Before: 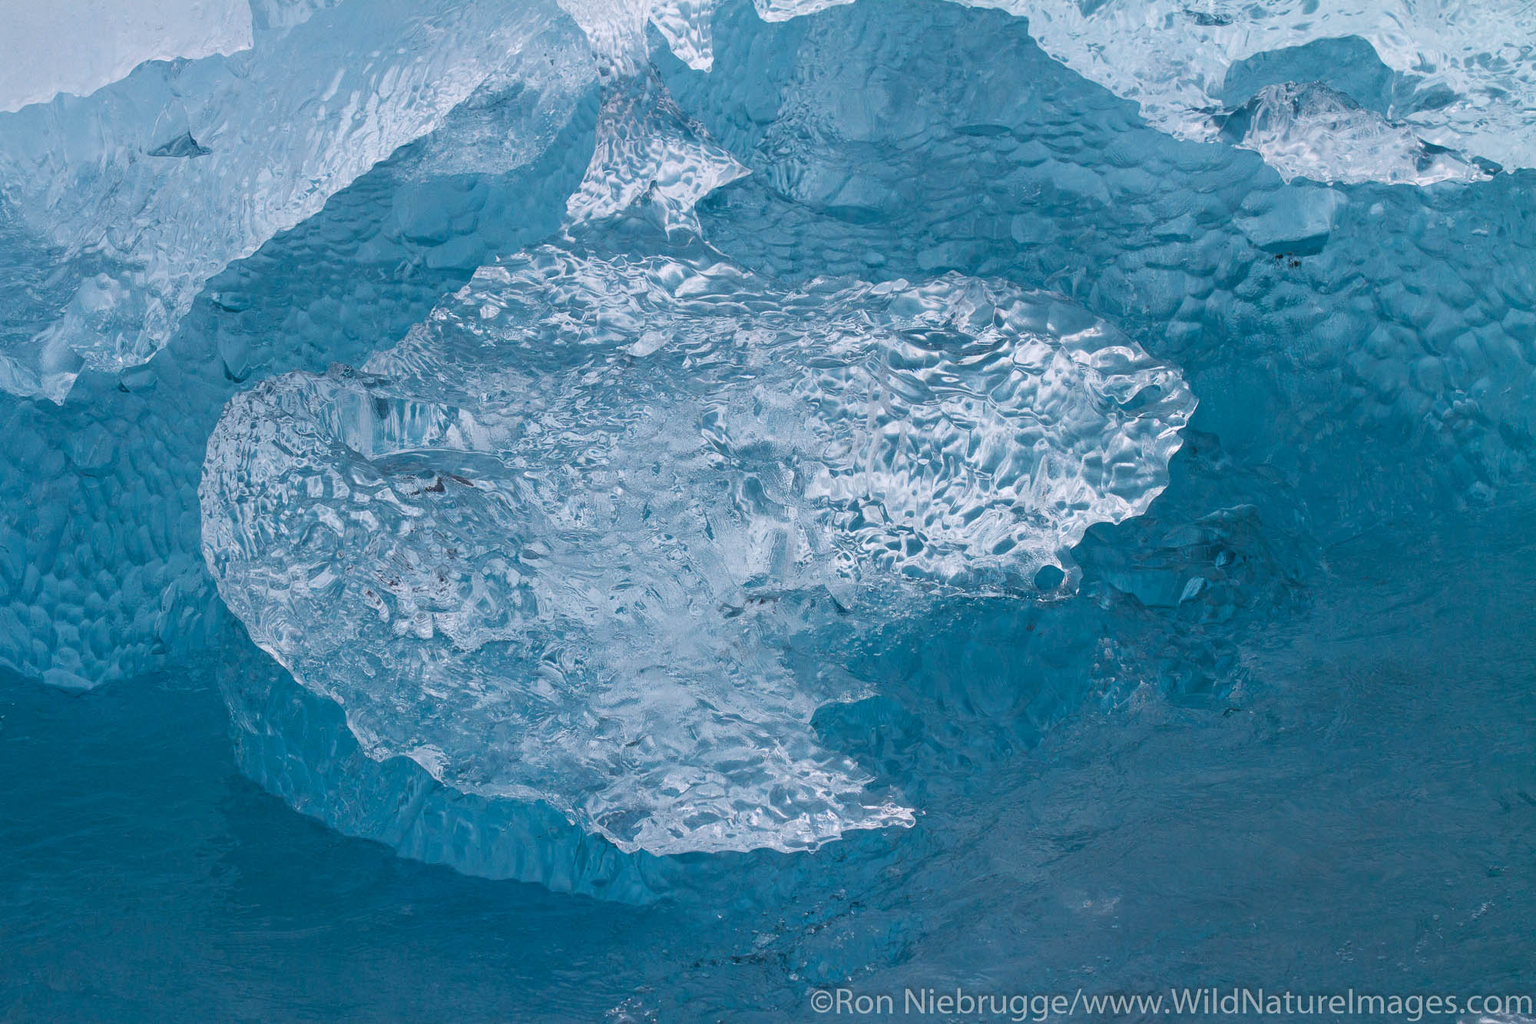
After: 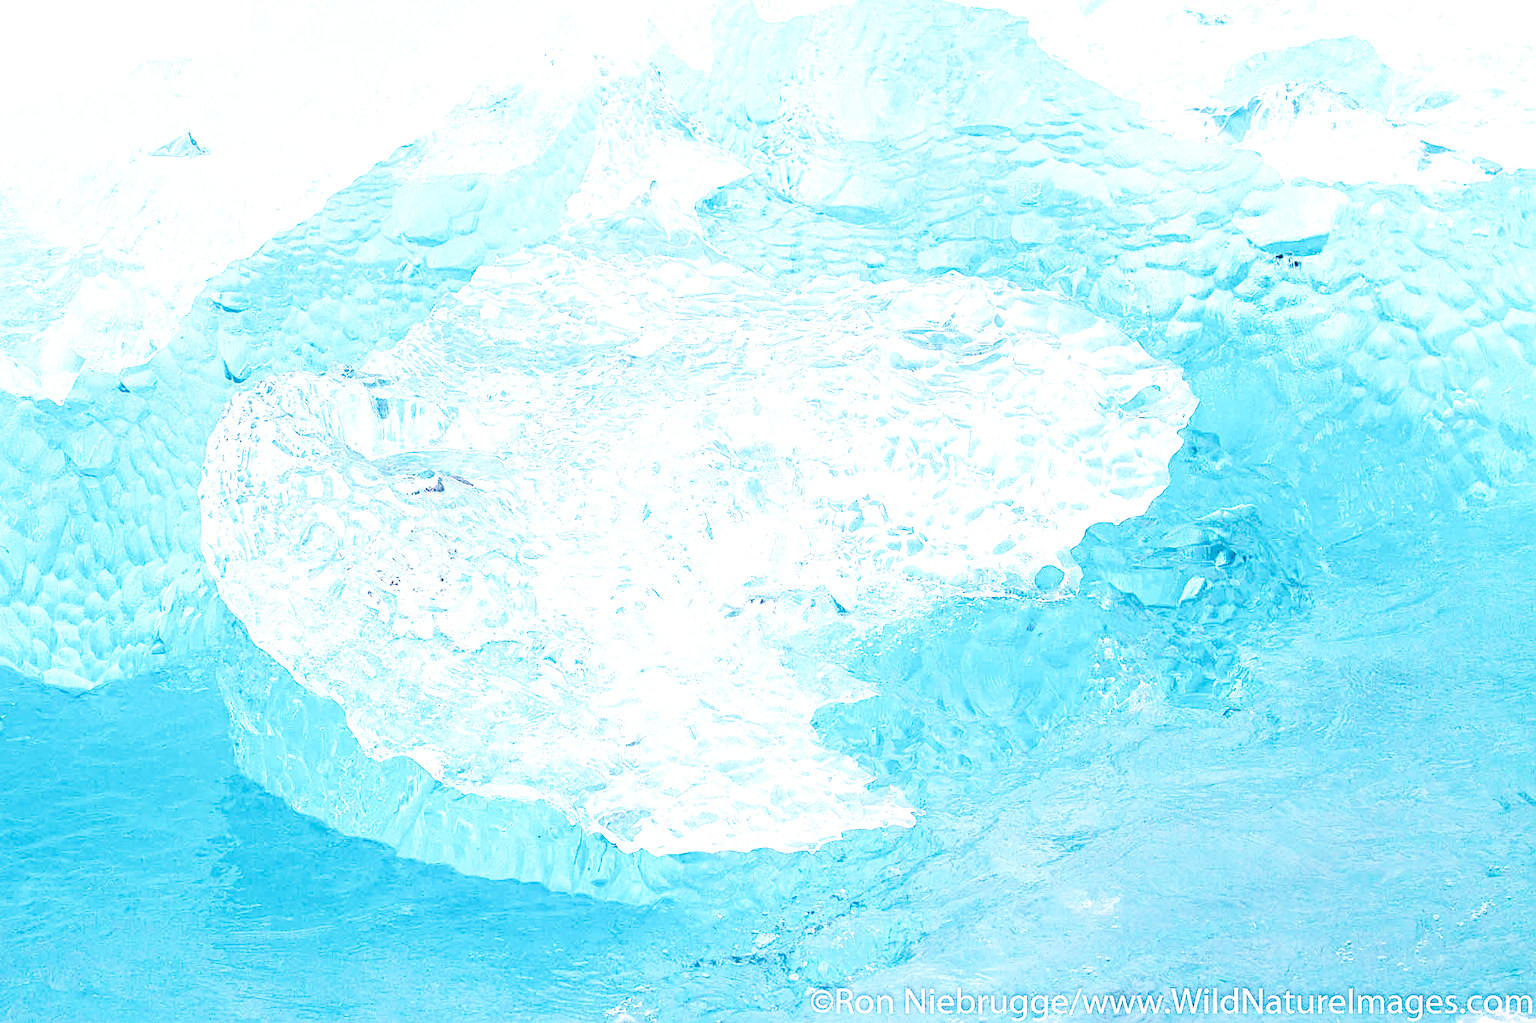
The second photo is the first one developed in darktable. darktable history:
sharpen: on, module defaults
exposure: black level correction 0, exposure 1.668 EV, compensate highlight preservation false
base curve: curves: ch0 [(0, 0.003) (0.001, 0.002) (0.006, 0.004) (0.02, 0.022) (0.048, 0.086) (0.094, 0.234) (0.162, 0.431) (0.258, 0.629) (0.385, 0.8) (0.548, 0.918) (0.751, 0.988) (1, 1)], preserve colors none
